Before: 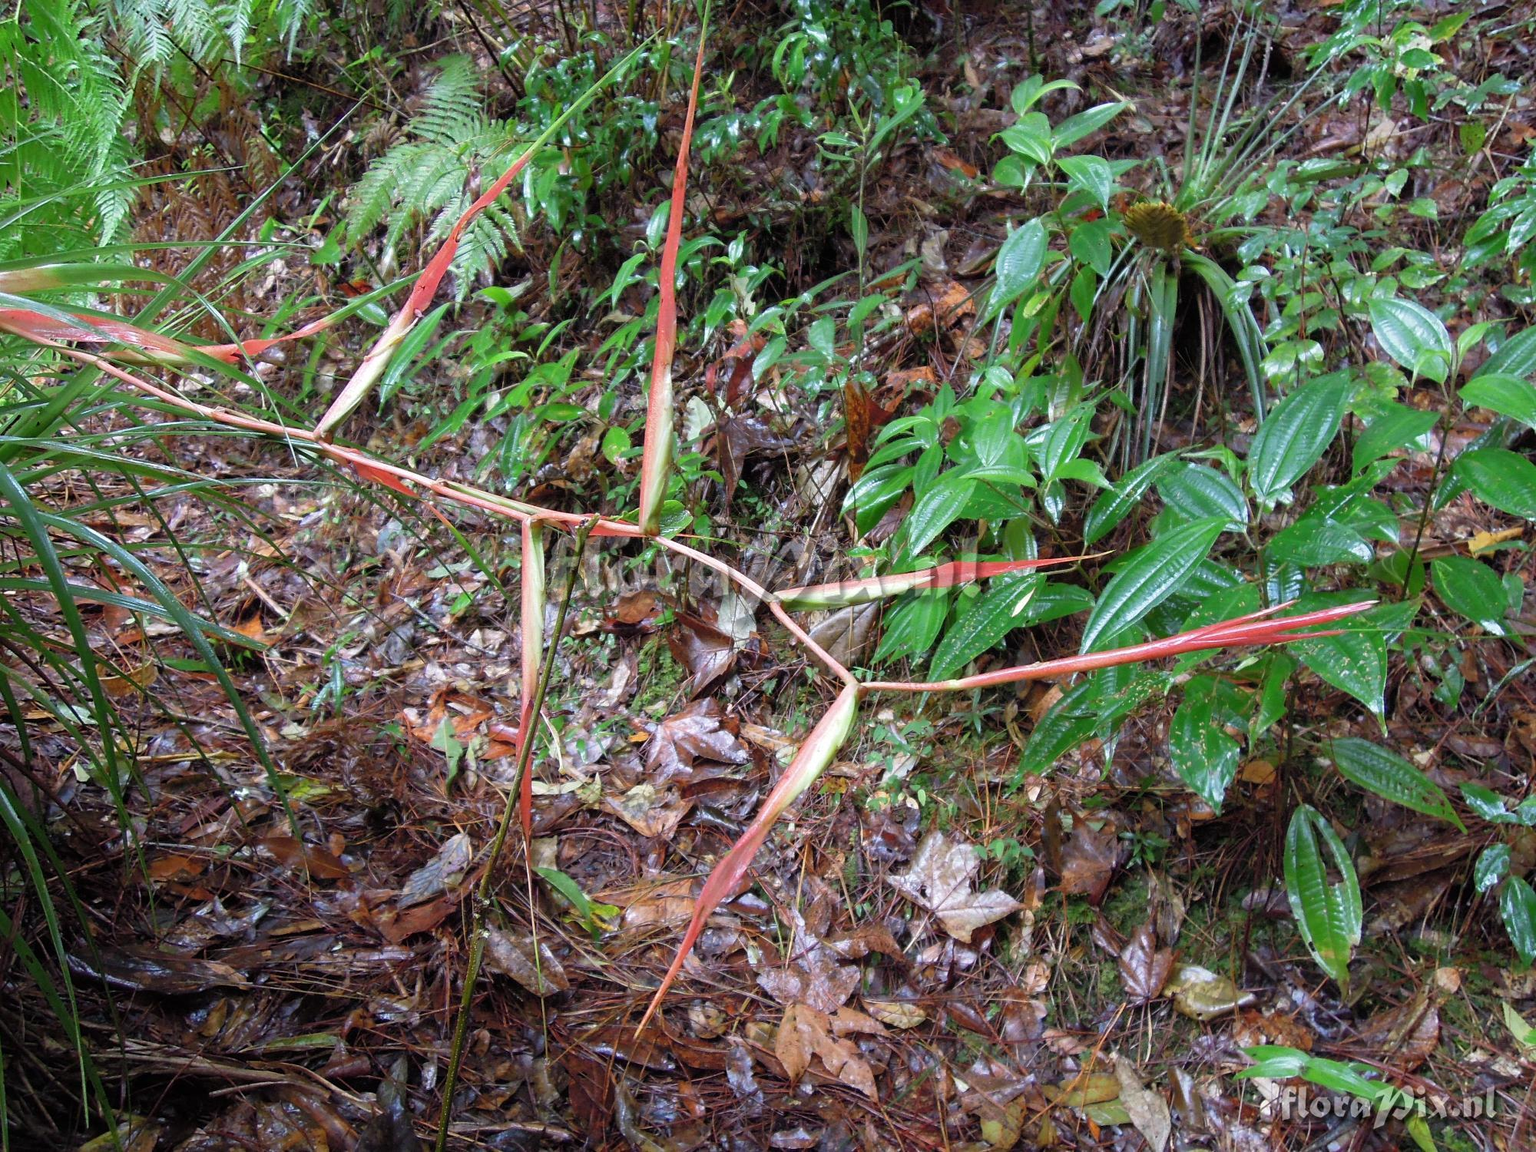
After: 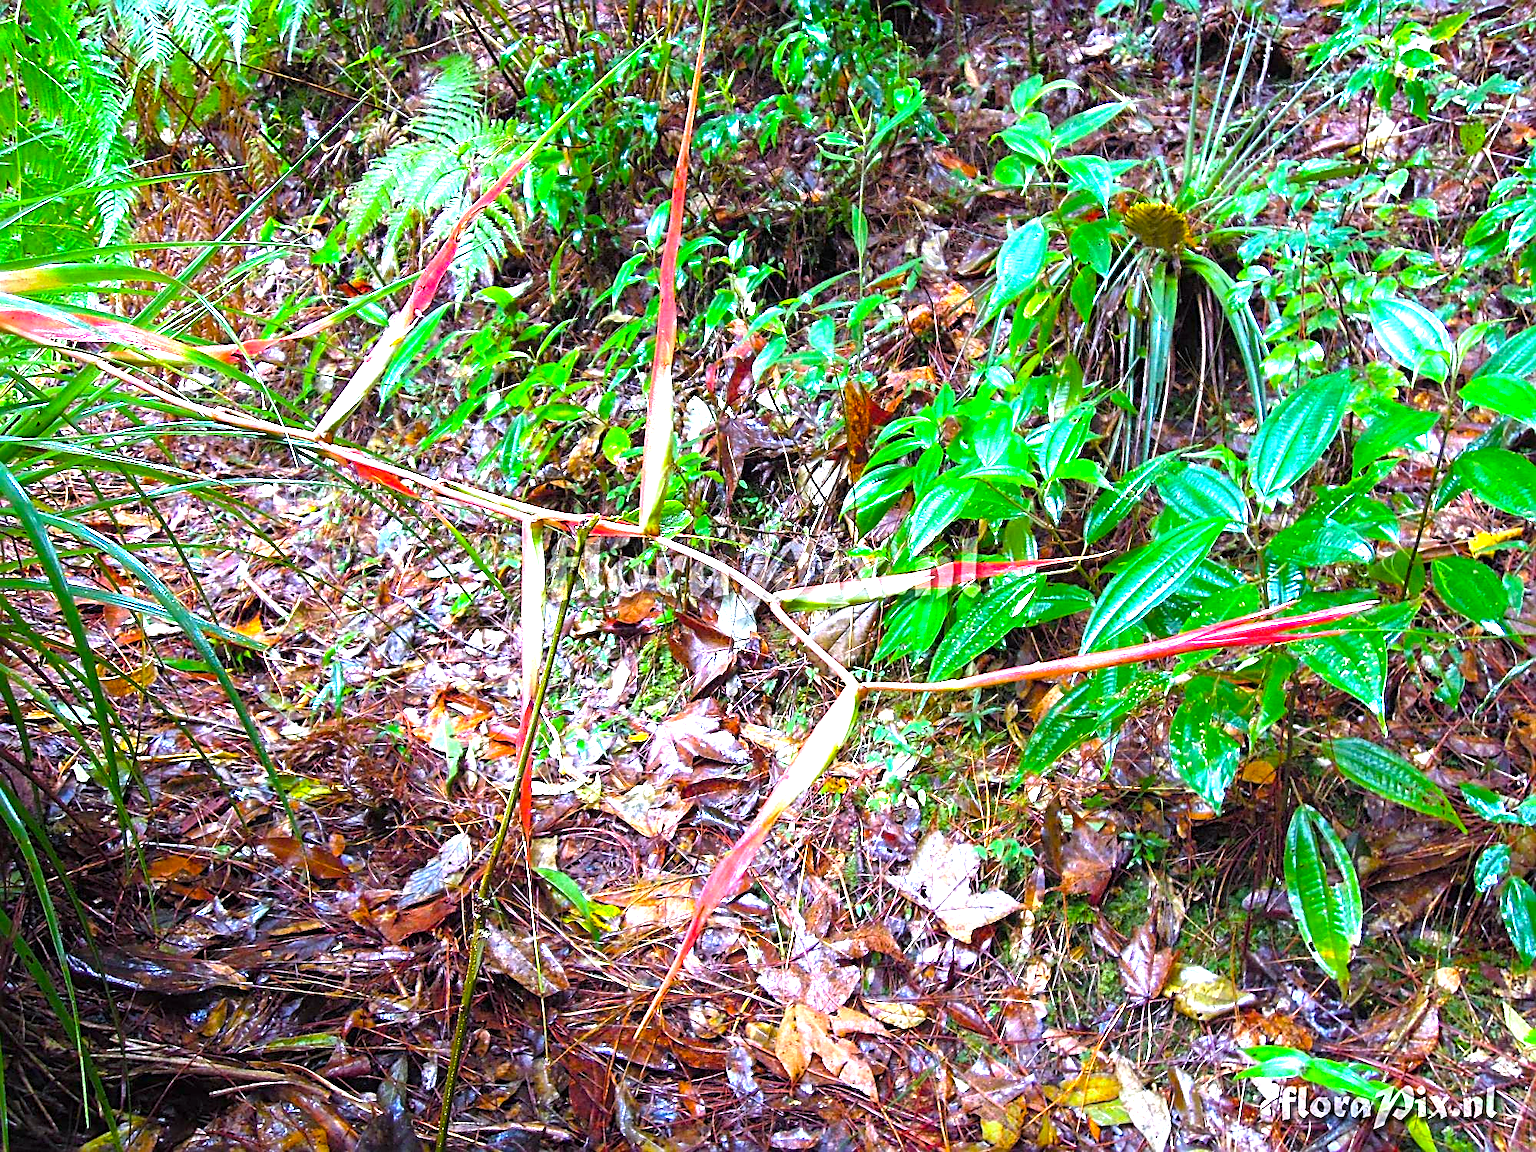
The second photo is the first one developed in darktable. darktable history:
sharpen: radius 2.676, amount 0.669
exposure: black level correction 0, exposure 0.5 EV, compensate exposure bias true, compensate highlight preservation false
white balance: red 0.967, blue 1.049
color balance rgb: linear chroma grading › global chroma 10%, perceptual saturation grading › global saturation 40%, perceptual brilliance grading › global brilliance 30%, global vibrance 20%
